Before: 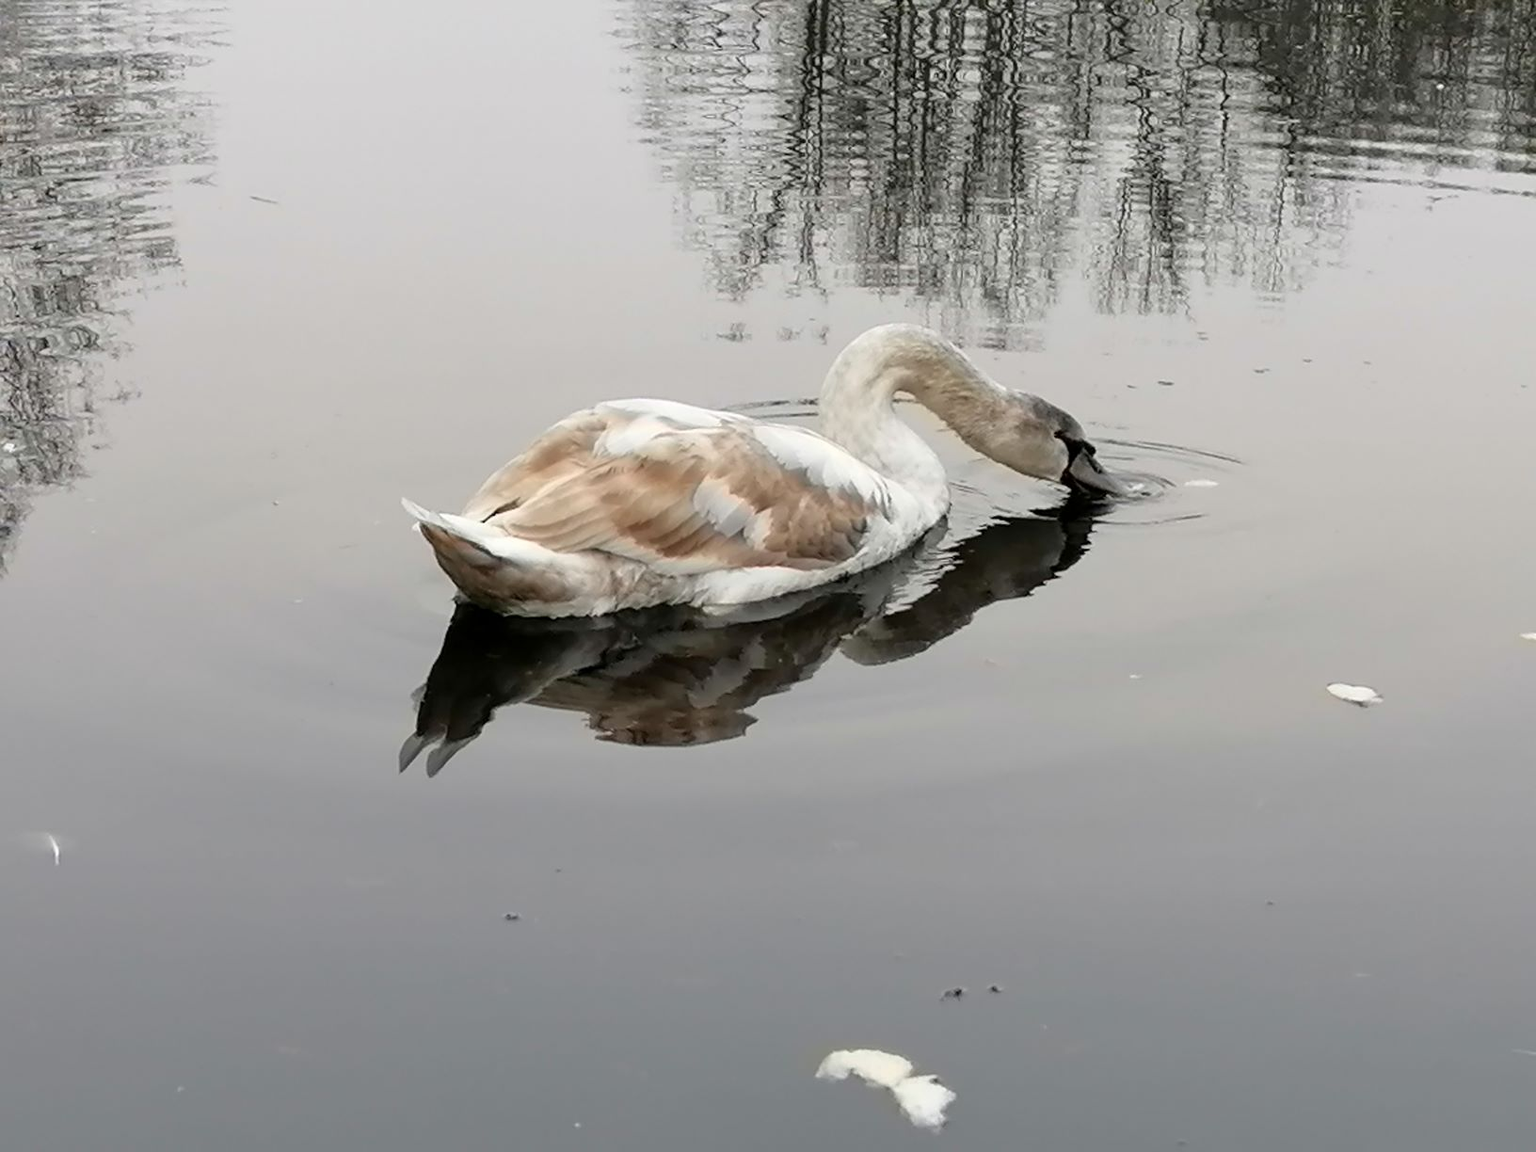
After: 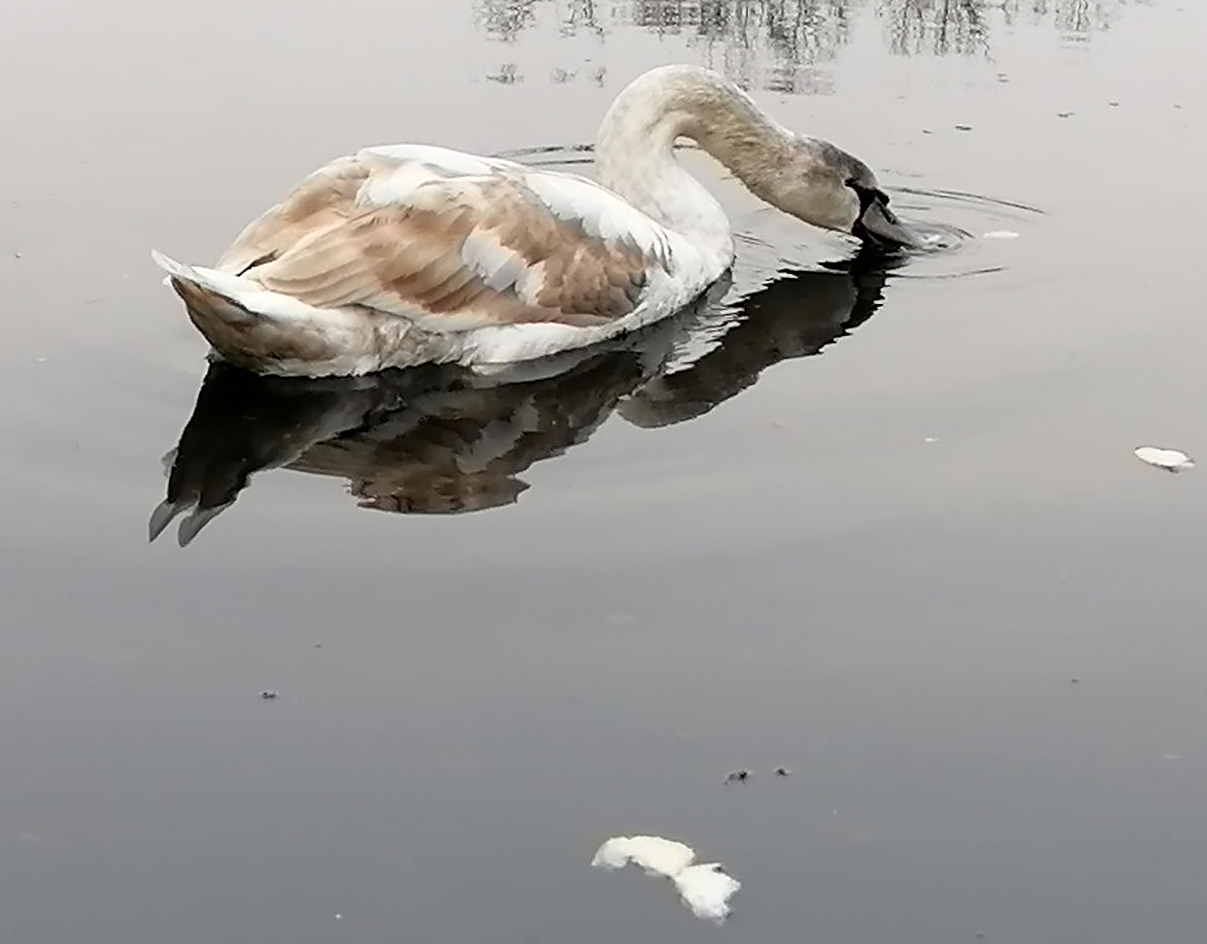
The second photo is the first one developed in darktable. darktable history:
crop: left 16.871%, top 22.857%, right 9.116%
sharpen: on, module defaults
shadows and highlights: shadows 0, highlights 40
